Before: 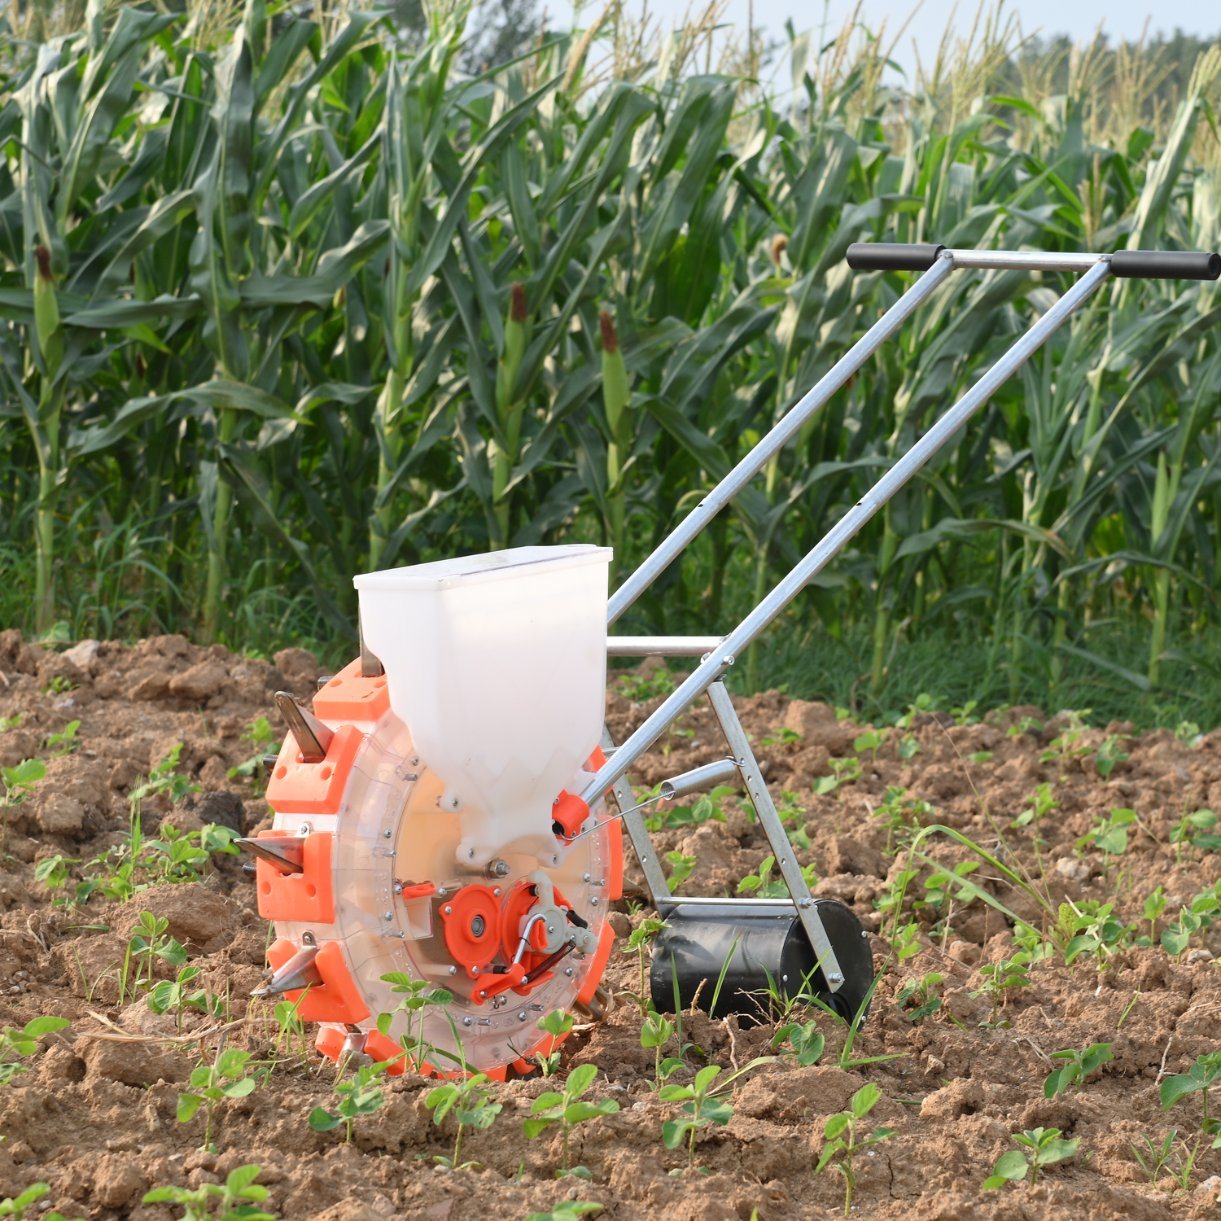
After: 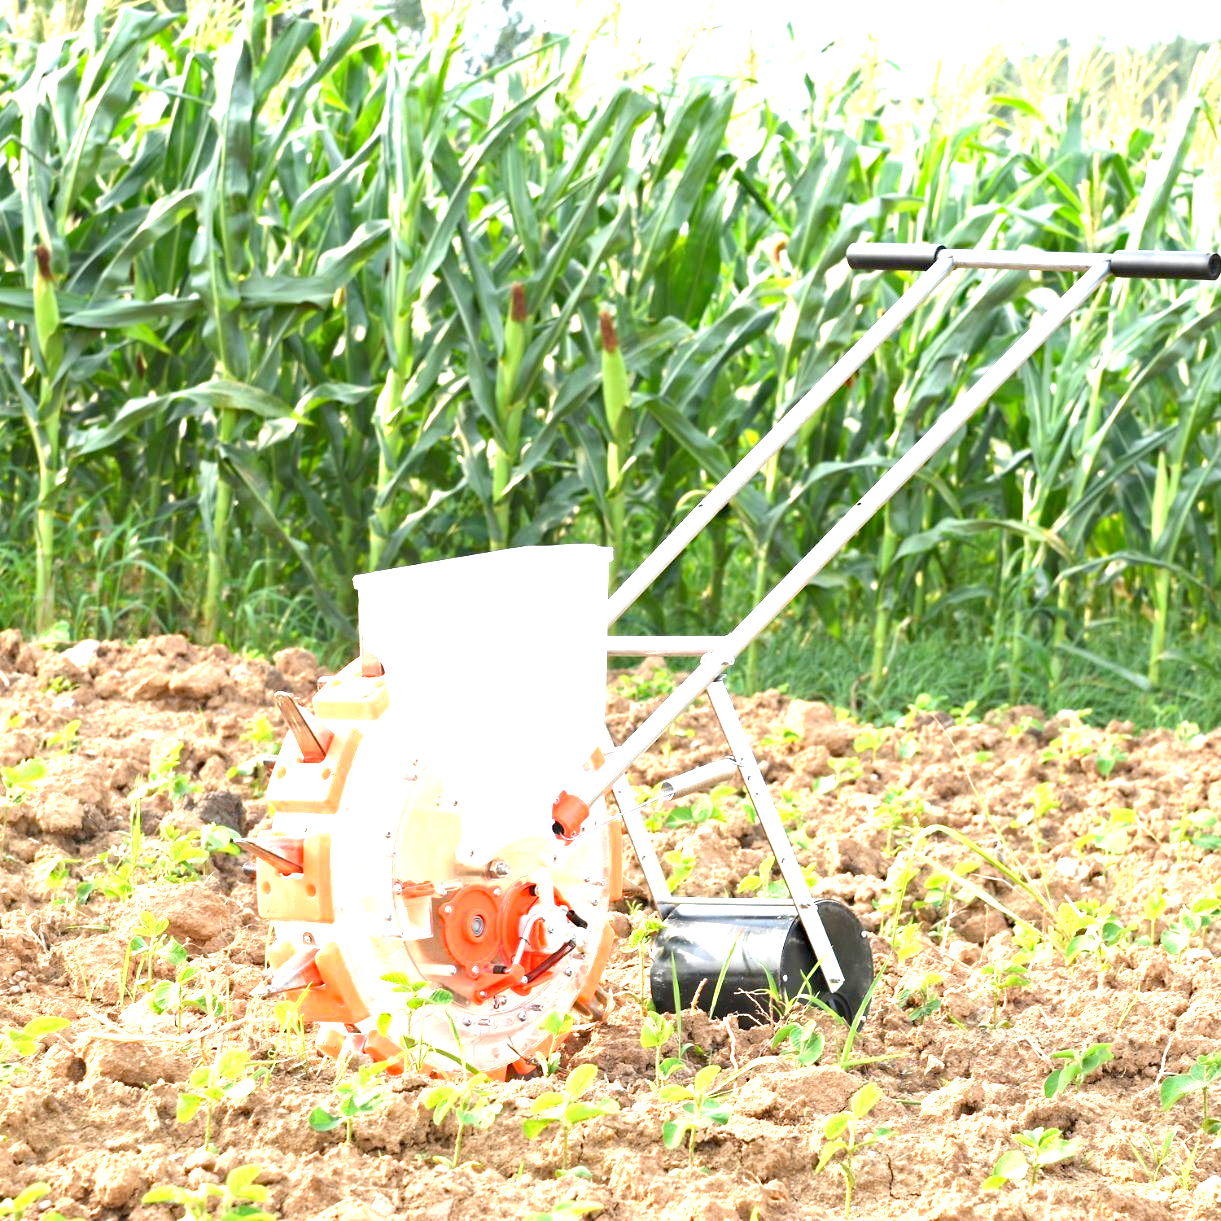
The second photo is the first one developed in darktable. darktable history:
exposure: exposure 1.998 EV, compensate highlight preservation false
haze removal: compatibility mode true, adaptive false
